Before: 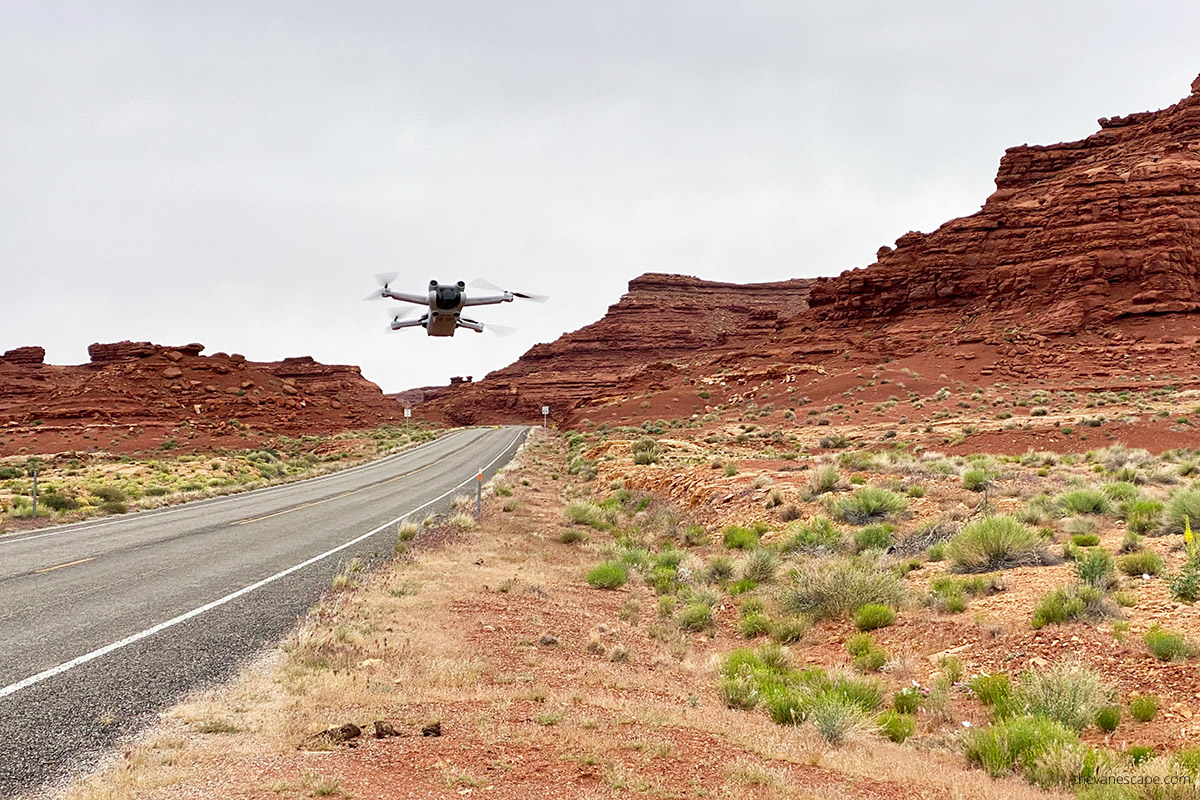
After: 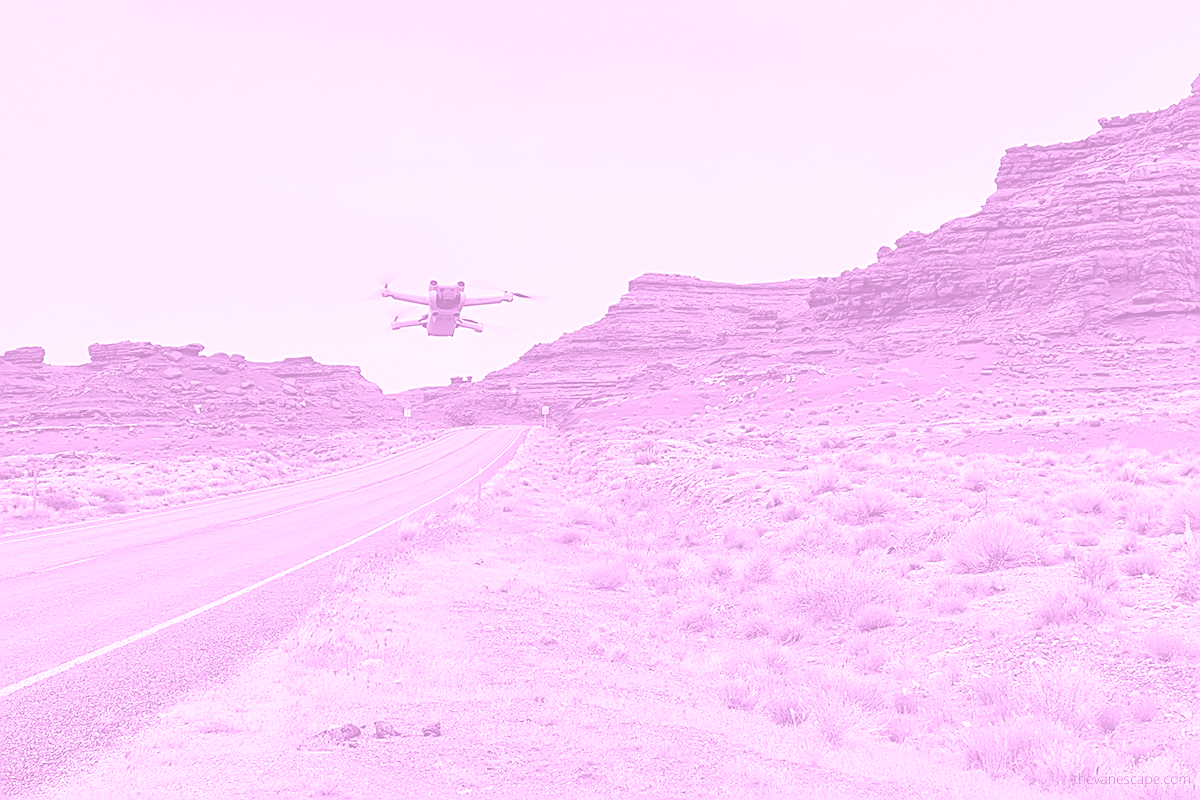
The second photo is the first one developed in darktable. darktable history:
colorize: hue 331.2°, saturation 75%, source mix 30.28%, lightness 70.52%, version 1
sharpen: on, module defaults
exposure: exposure 0.6 EV, compensate highlight preservation false
